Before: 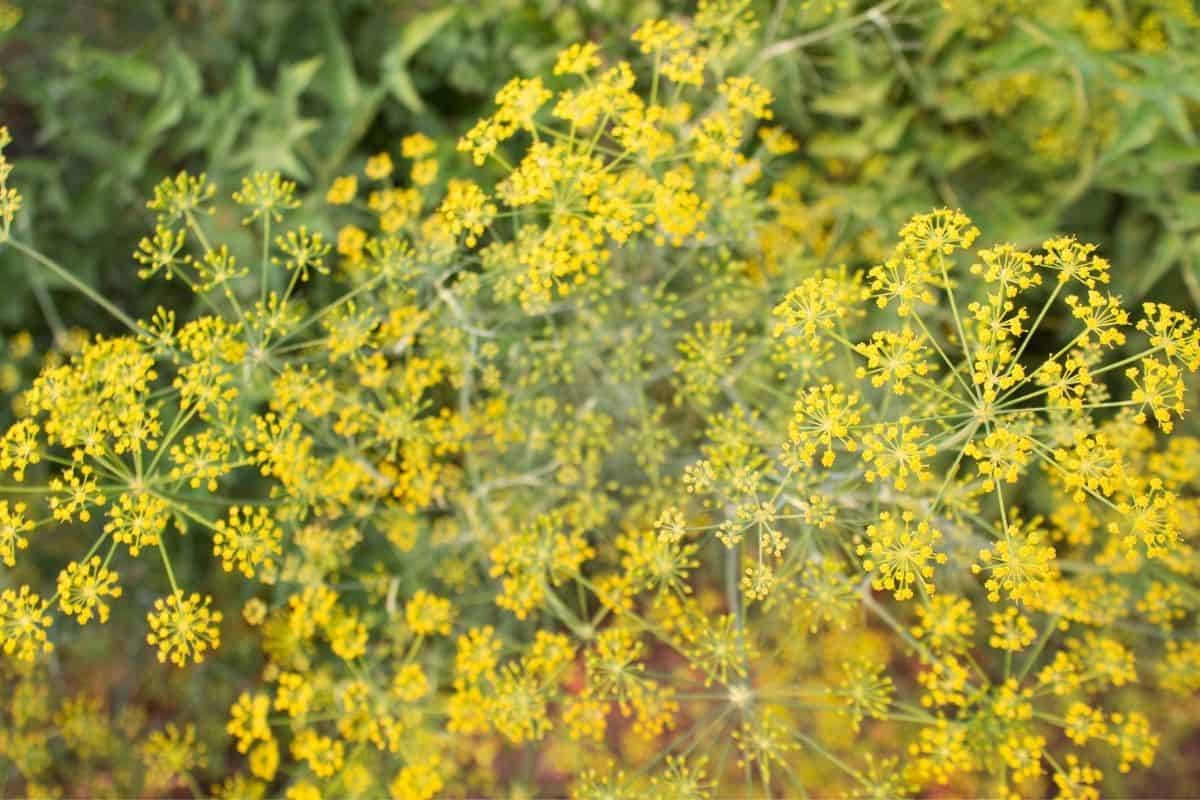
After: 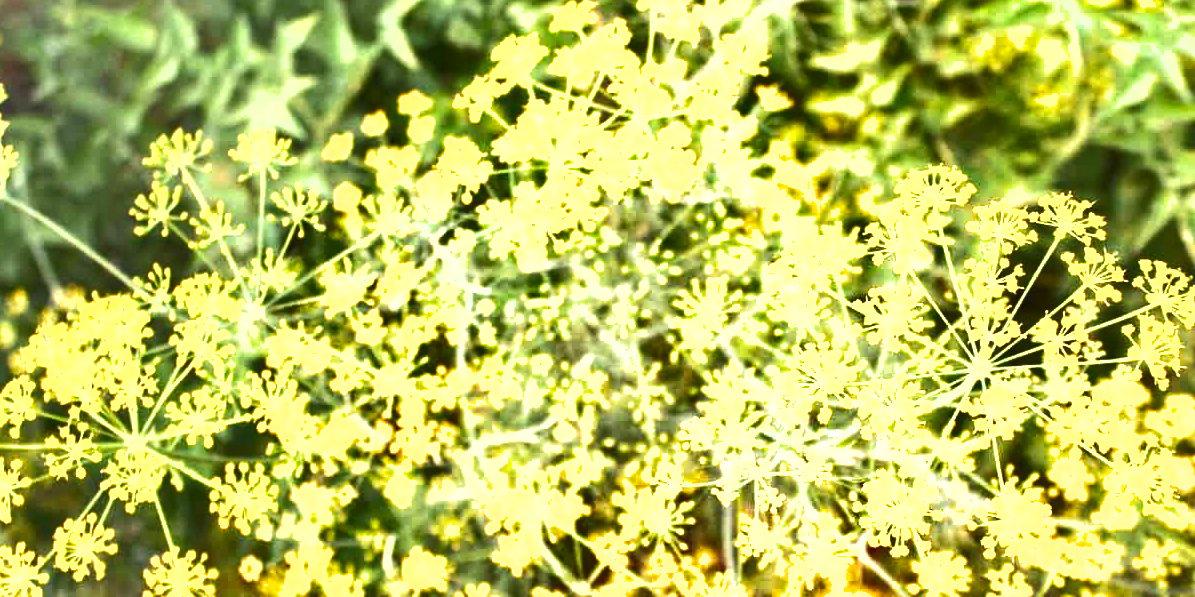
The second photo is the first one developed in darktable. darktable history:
contrast brightness saturation: contrast -0.08, brightness -0.04, saturation -0.11
crop: left 0.387%, top 5.469%, bottom 19.809%
shadows and highlights: radius 108.52, shadows 23.73, highlights -59.32, low approximation 0.01, soften with gaussian
exposure: black level correction 0, exposure 1.6 EV, compensate exposure bias true, compensate highlight preservation false
